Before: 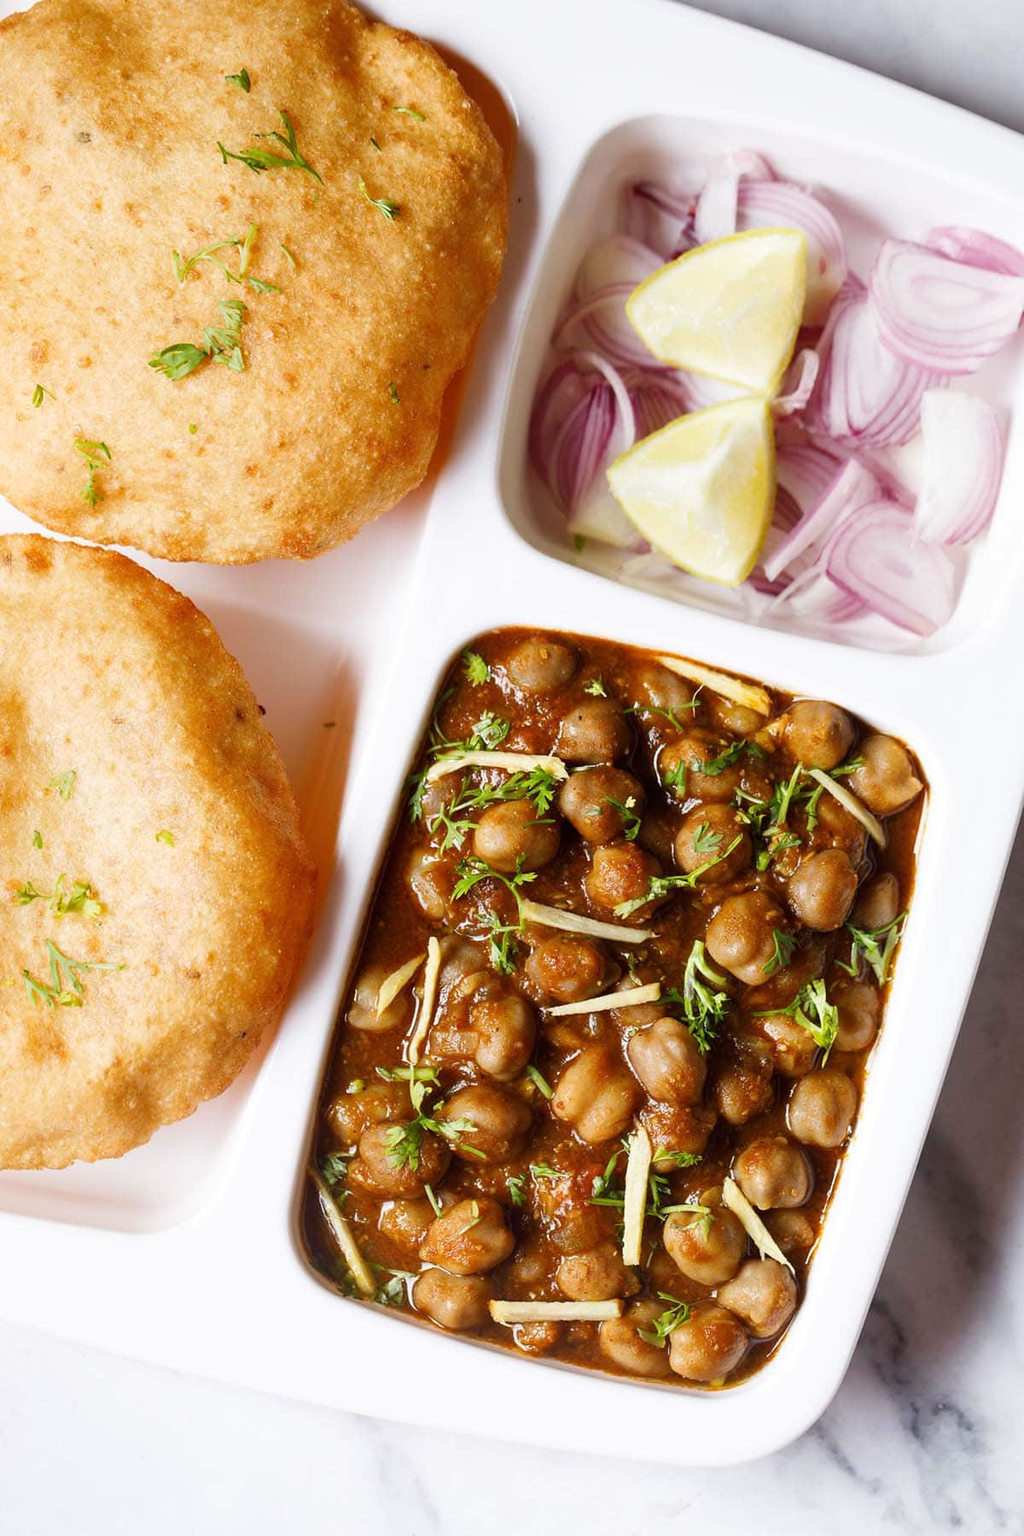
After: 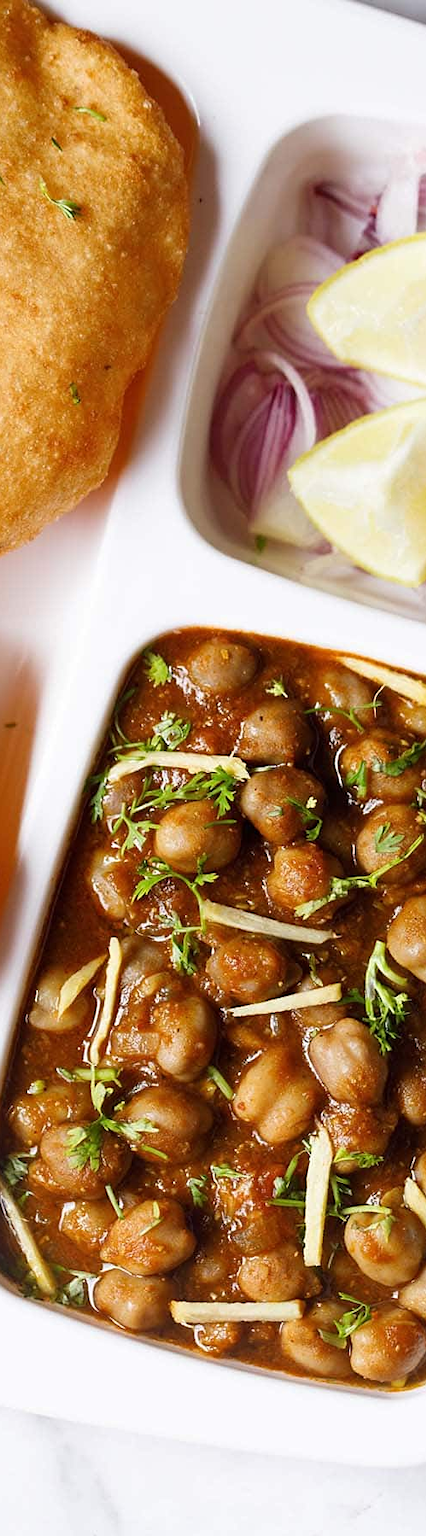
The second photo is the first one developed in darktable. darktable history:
crop: left 31.229%, right 27.105%
sharpen: amount 0.2
